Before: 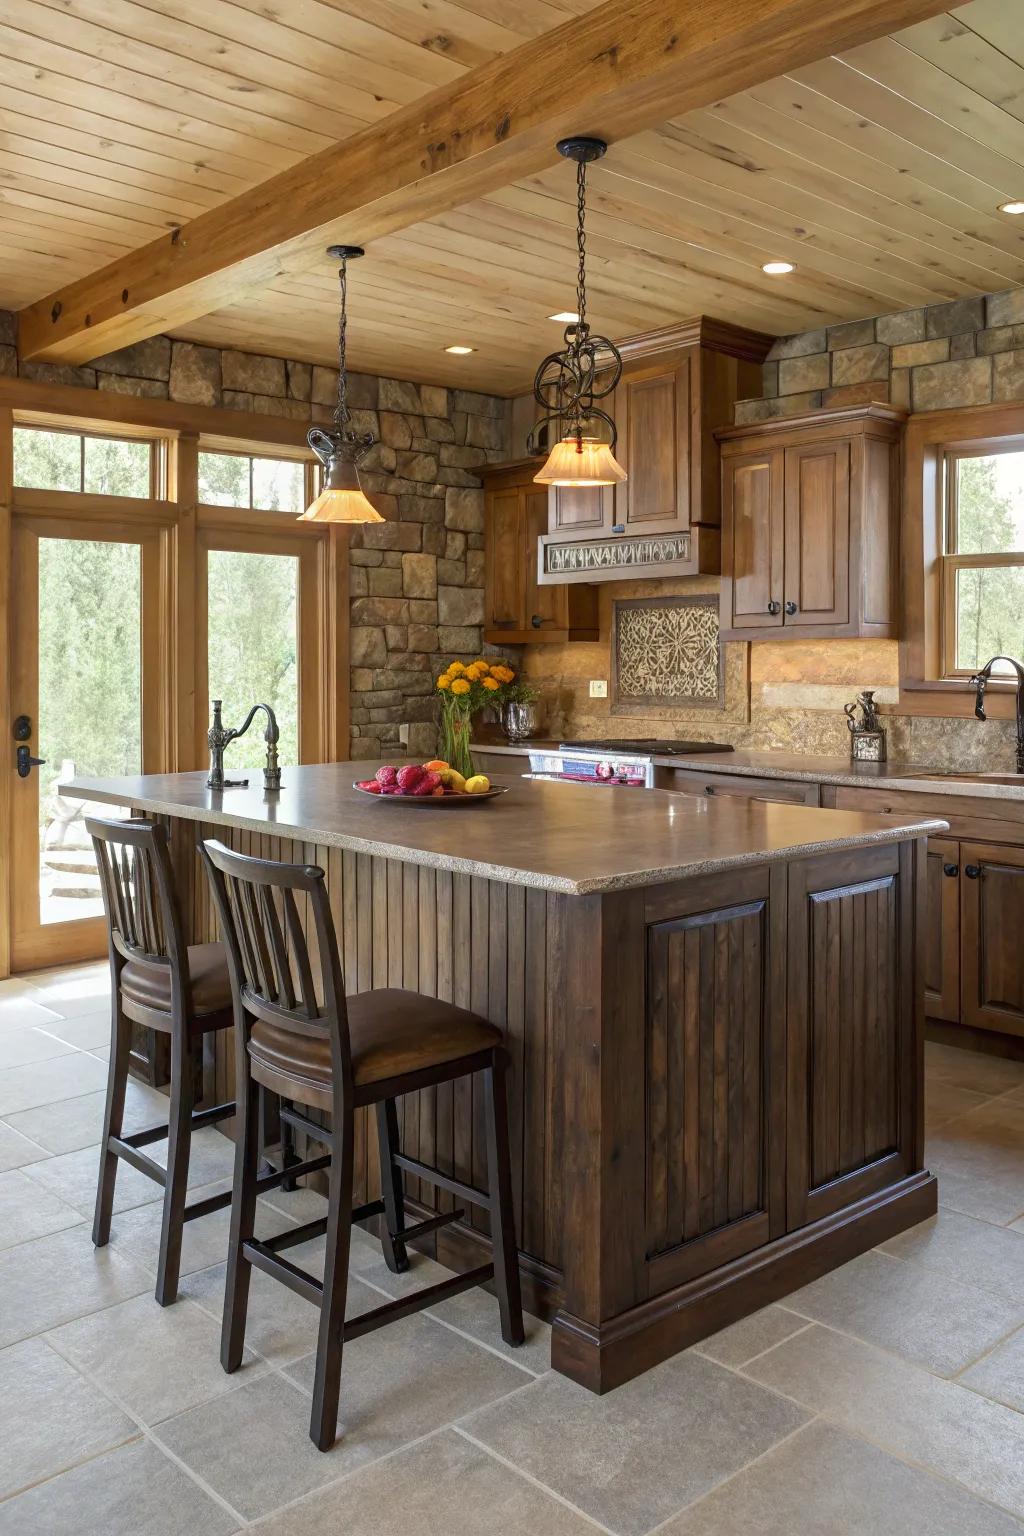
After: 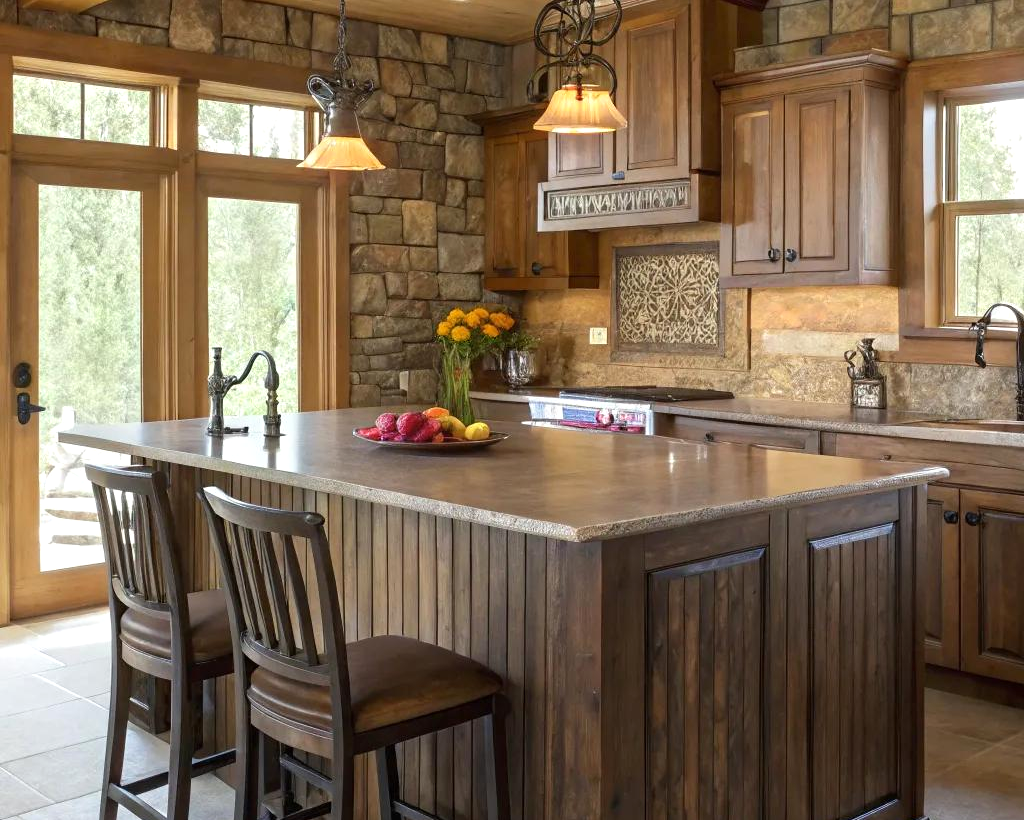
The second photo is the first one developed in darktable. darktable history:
exposure: exposure 0.191 EV, compensate exposure bias true, compensate highlight preservation false
crop and rotate: top 23.041%, bottom 23.514%
